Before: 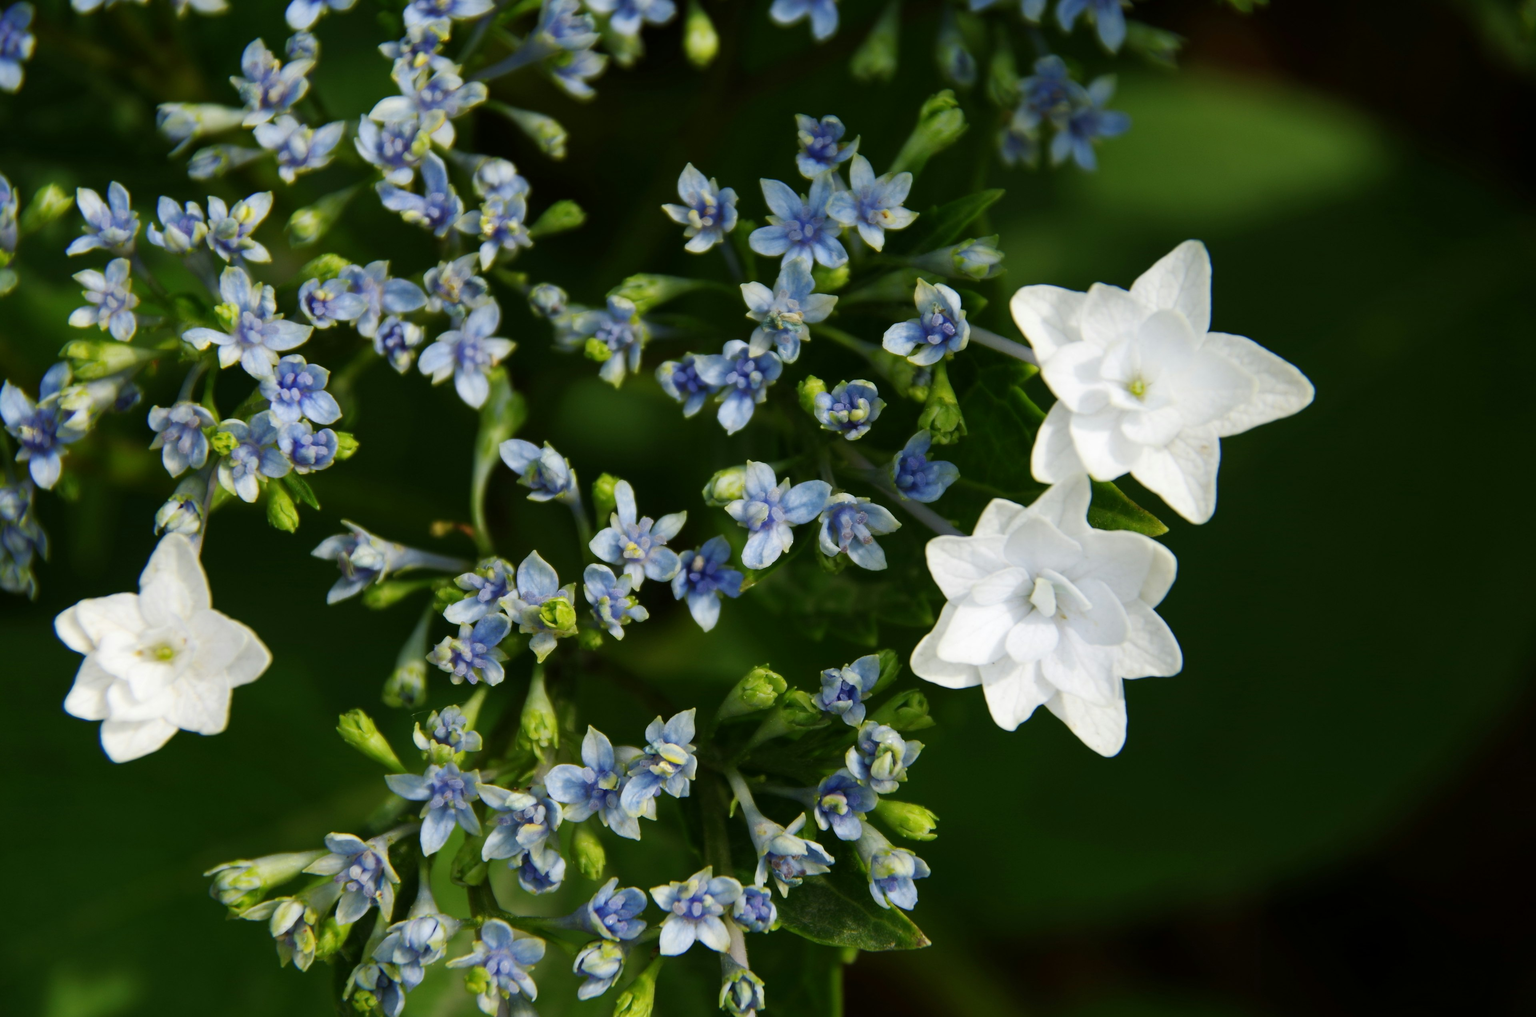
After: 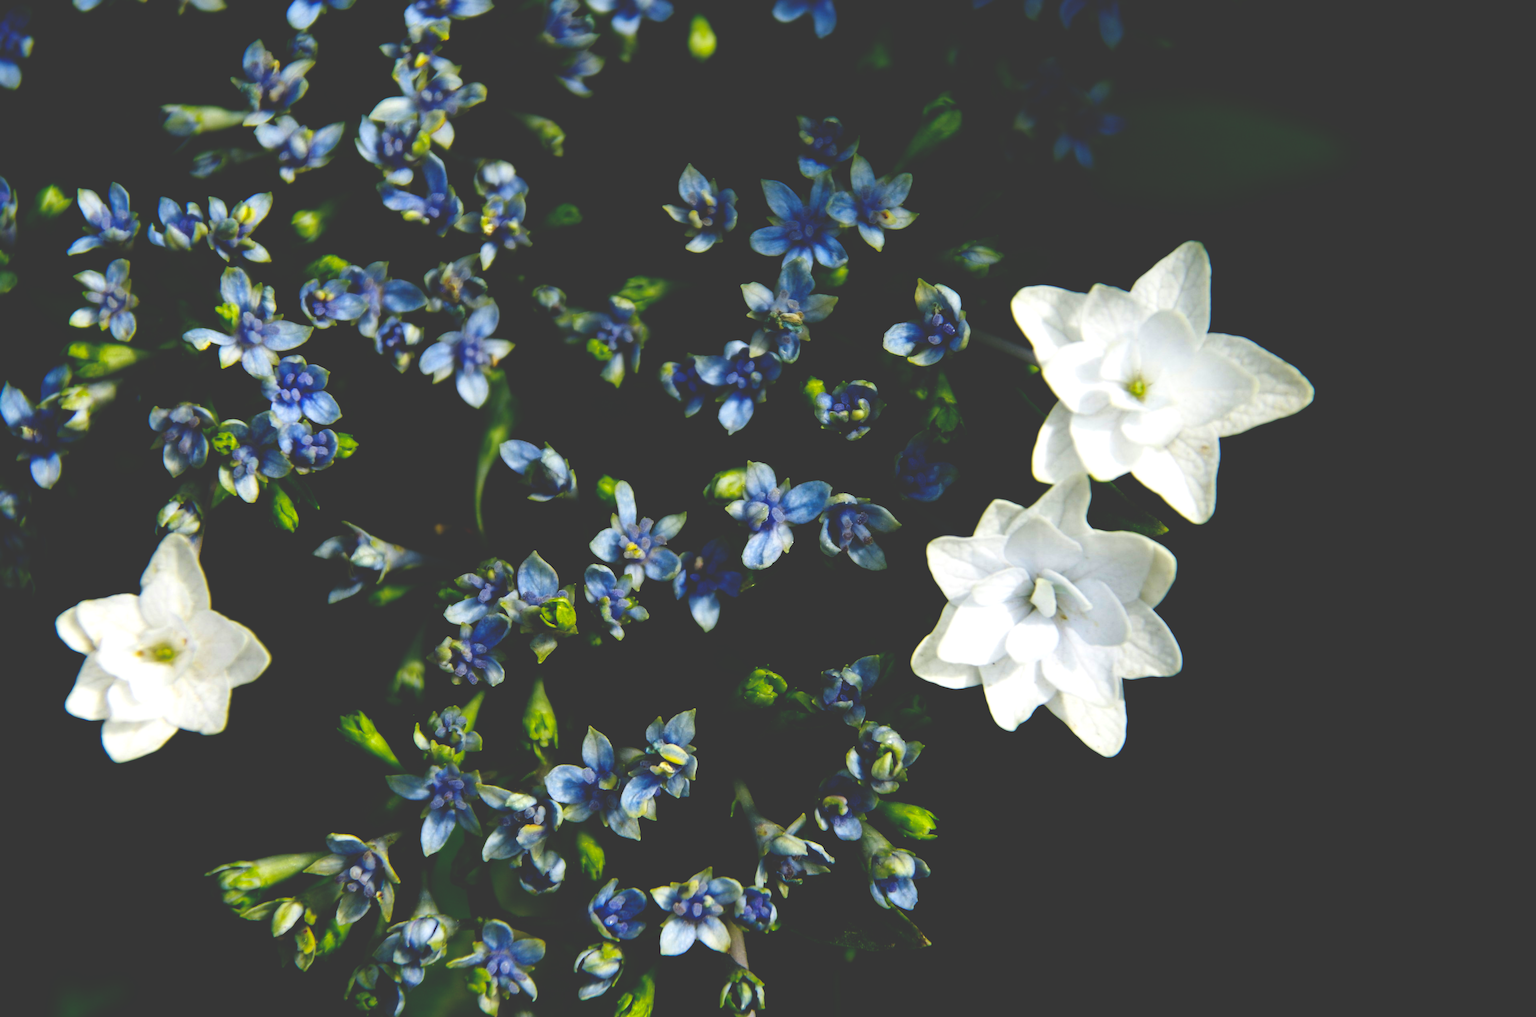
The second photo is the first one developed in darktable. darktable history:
base curve: curves: ch0 [(0, 0.036) (0.083, 0.04) (0.804, 1)], preserve colors none
